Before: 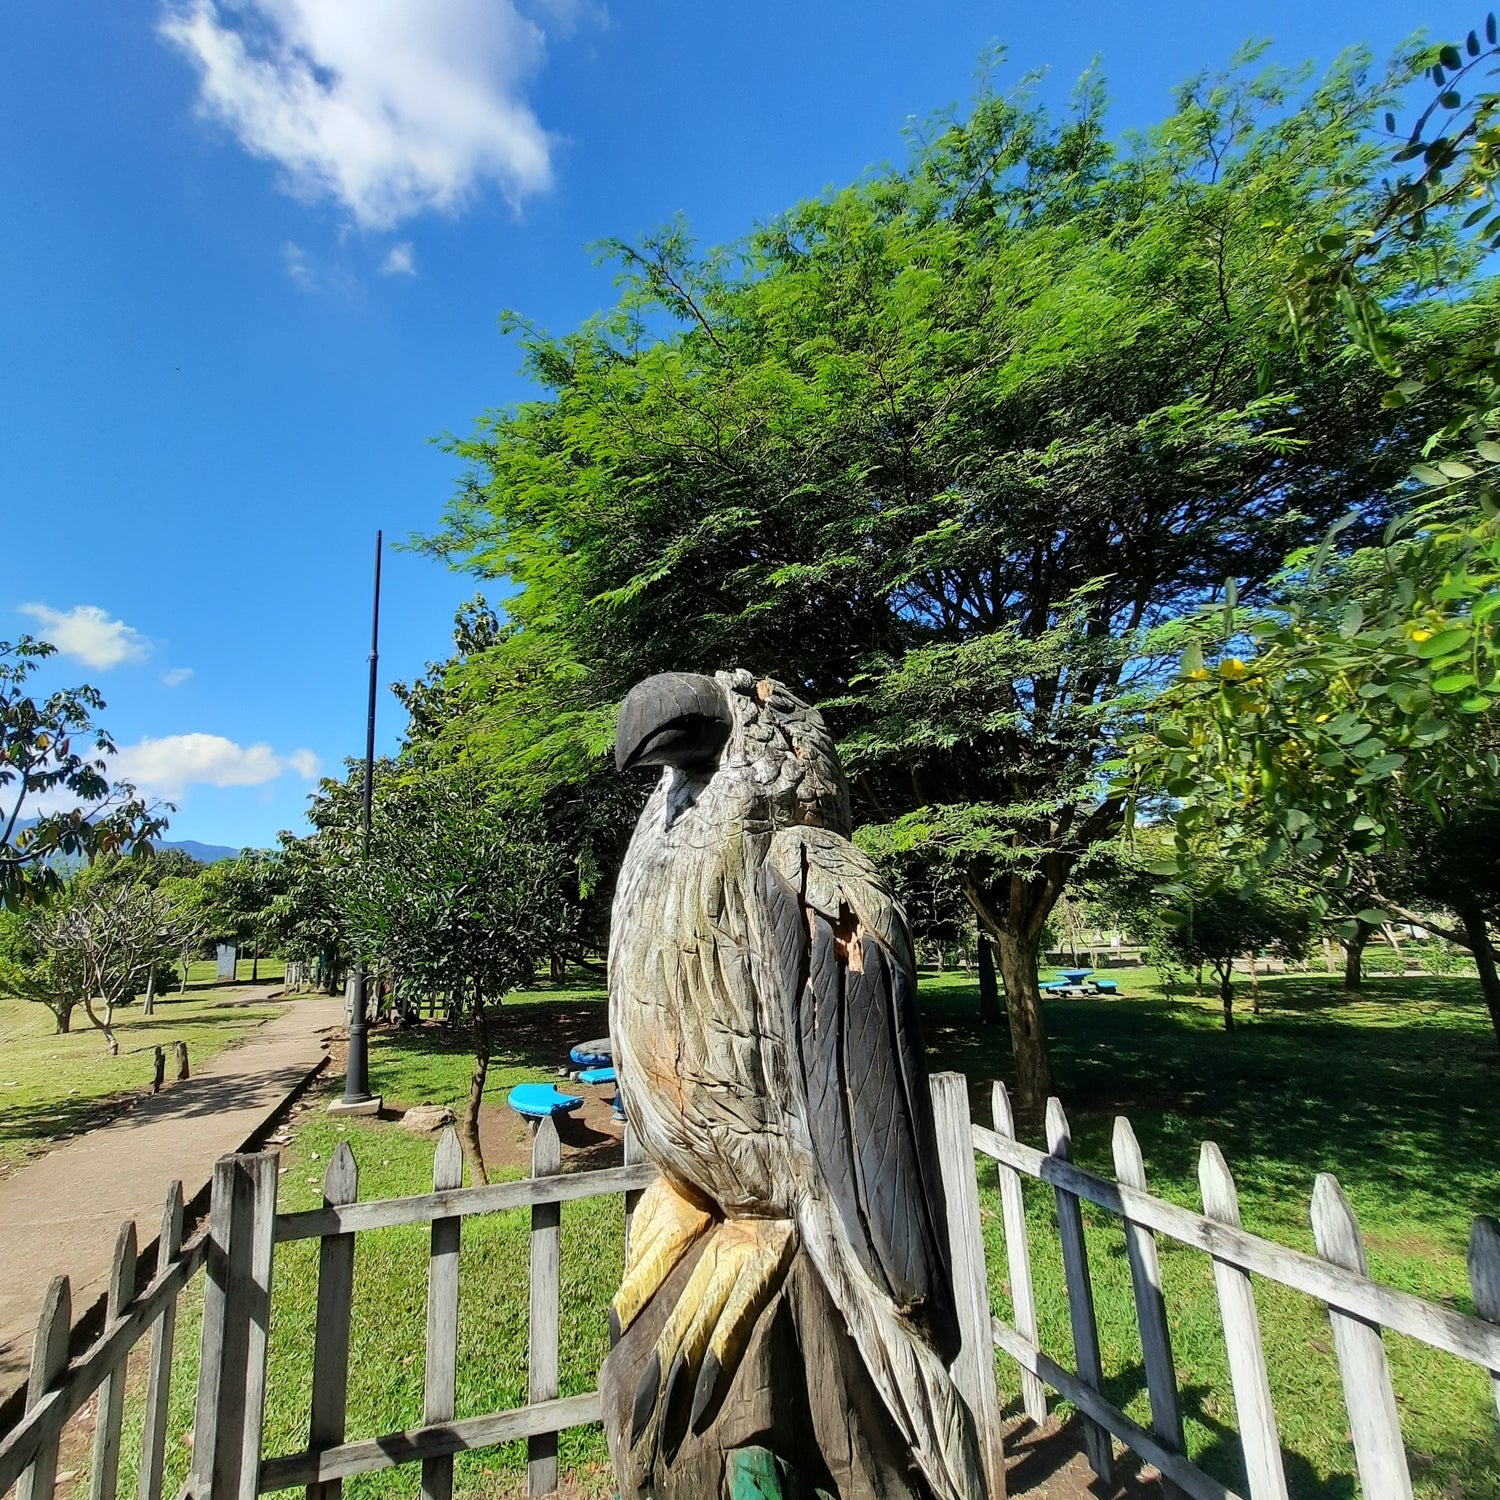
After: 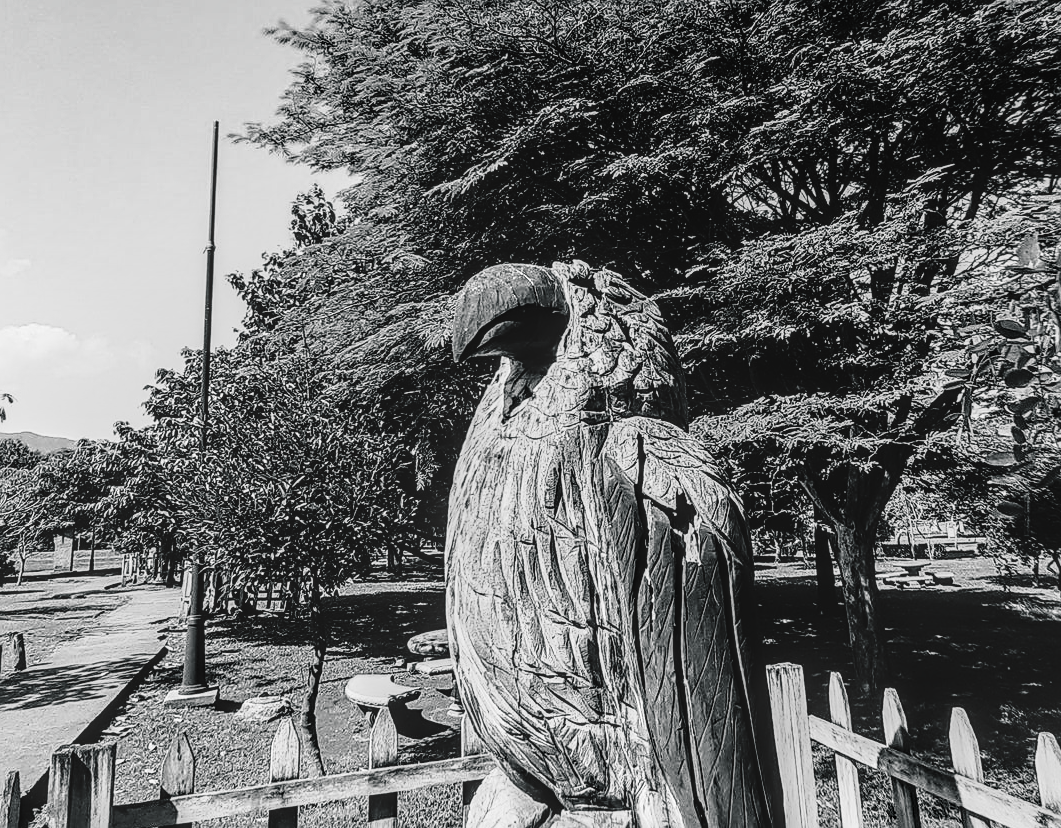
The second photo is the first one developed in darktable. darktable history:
tone curve: curves: ch0 [(0, 0) (0.136, 0.071) (0.346, 0.366) (0.489, 0.573) (0.66, 0.748) (0.858, 0.926) (1, 0.977)]; ch1 [(0, 0) (0.353, 0.344) (0.45, 0.46) (0.498, 0.498) (0.521, 0.512) (0.563, 0.559) (0.592, 0.605) (0.641, 0.673) (1, 1)]; ch2 [(0, 0) (0.333, 0.346) (0.375, 0.375) (0.424, 0.43) (0.476, 0.492) (0.502, 0.502) (0.524, 0.531) (0.579, 0.61) (0.612, 0.644) (0.641, 0.722) (1, 1)], preserve colors none
contrast brightness saturation: contrast 0.099, saturation -0.367
color balance rgb: shadows lift › chroma 2.001%, shadows lift › hue 216.48°, perceptual saturation grading › global saturation 25.648%, perceptual saturation grading › highlights -50.199%, perceptual saturation grading › shadows 30.492%, perceptual brilliance grading › global brilliance 15.668%, perceptual brilliance grading › shadows -35.73%
crop: left 10.921%, top 27.298%, right 18.317%, bottom 17.017%
local contrast: highlights 2%, shadows 2%, detail 133%
sharpen: on, module defaults
color calibration: output gray [0.25, 0.35, 0.4, 0], gray › normalize channels true, x 0.343, y 0.356, temperature 5093.44 K, gamut compression 0.001
